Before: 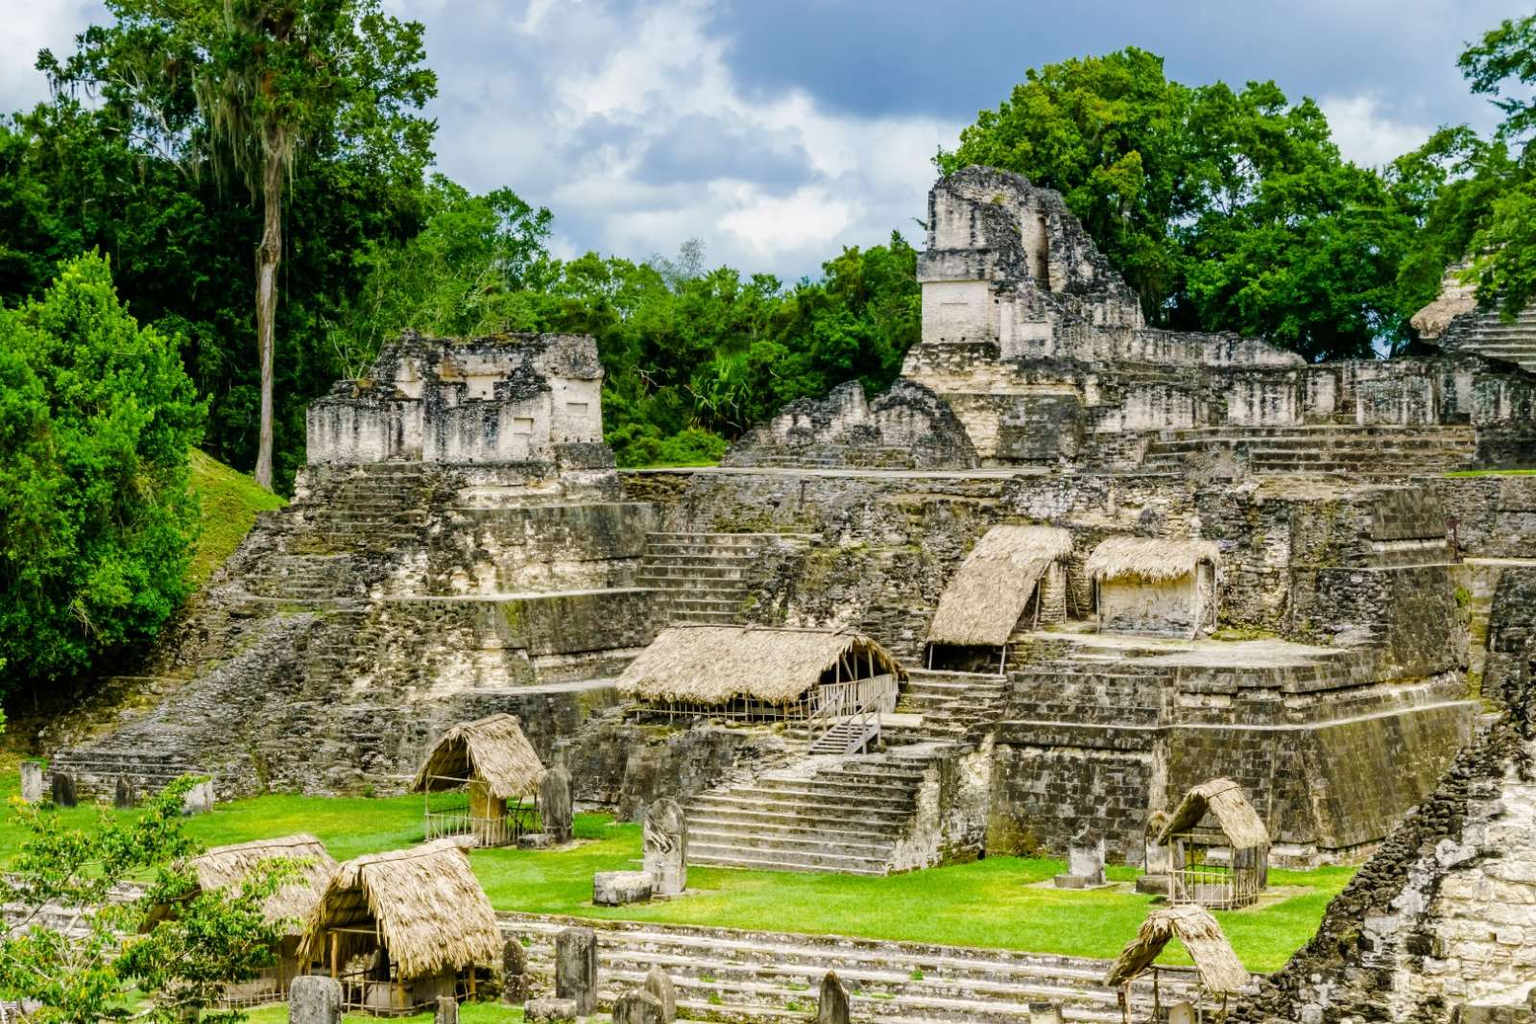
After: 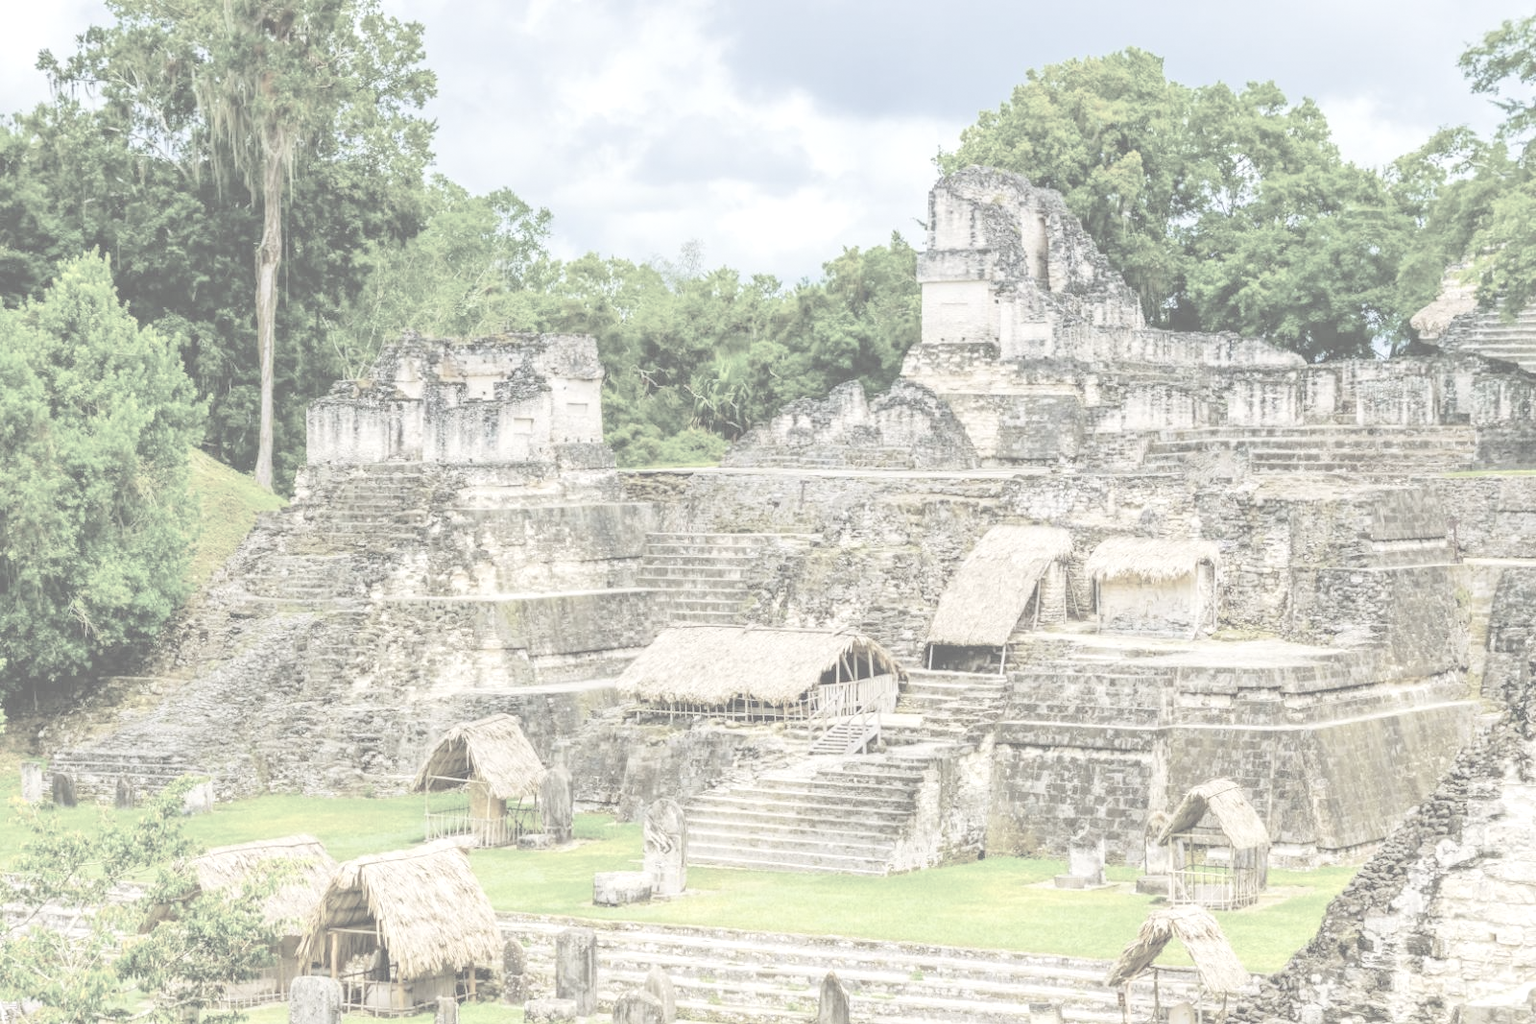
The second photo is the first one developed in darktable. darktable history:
grain: coarseness 0.81 ISO, strength 1.34%, mid-tones bias 0%
exposure: black level correction 0, exposure 1.2 EV, compensate exposure bias true, compensate highlight preservation false
contrast brightness saturation: contrast -0.32, brightness 0.75, saturation -0.78
